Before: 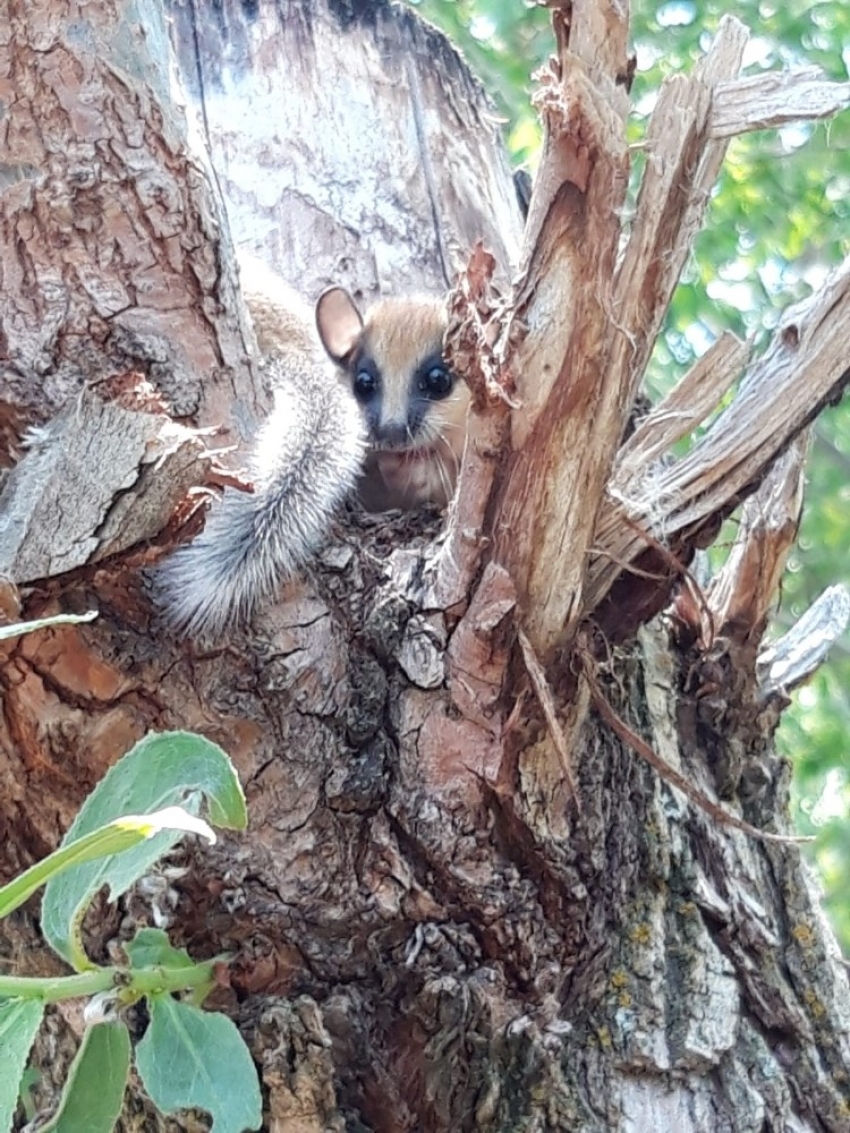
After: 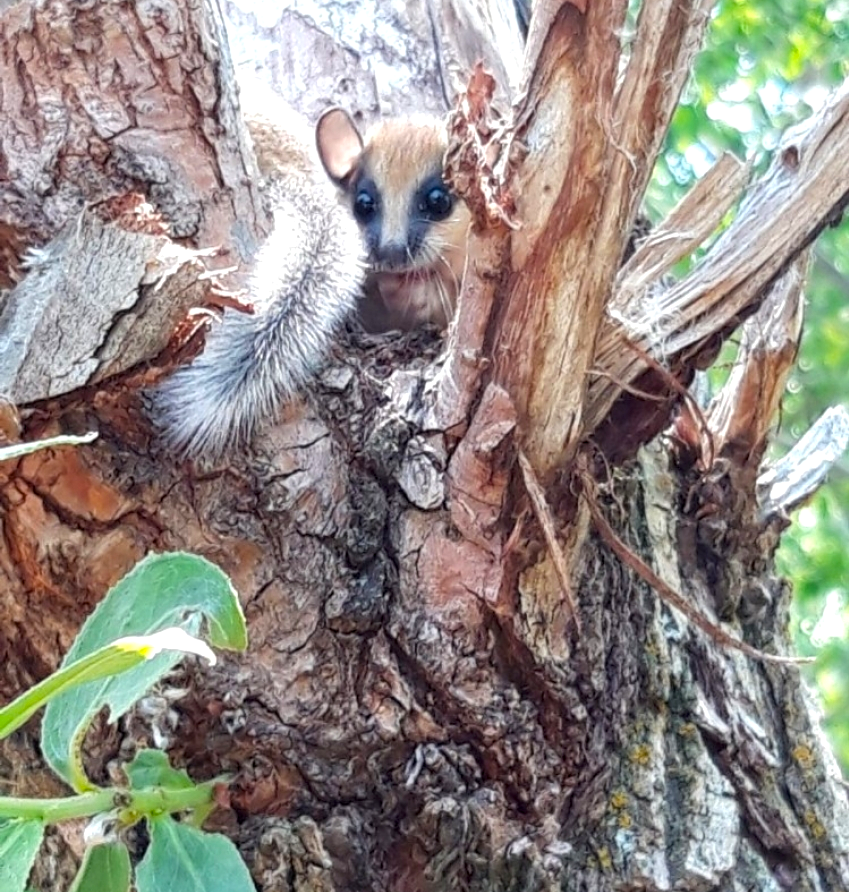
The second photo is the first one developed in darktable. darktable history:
crop and rotate: top 15.879%, bottom 5.315%
local contrast: highlights 101%, shadows 99%, detail 119%, midtone range 0.2
color balance rgb: perceptual saturation grading › global saturation 30.151%
exposure: exposure 0.174 EV, compensate exposure bias true, compensate highlight preservation false
